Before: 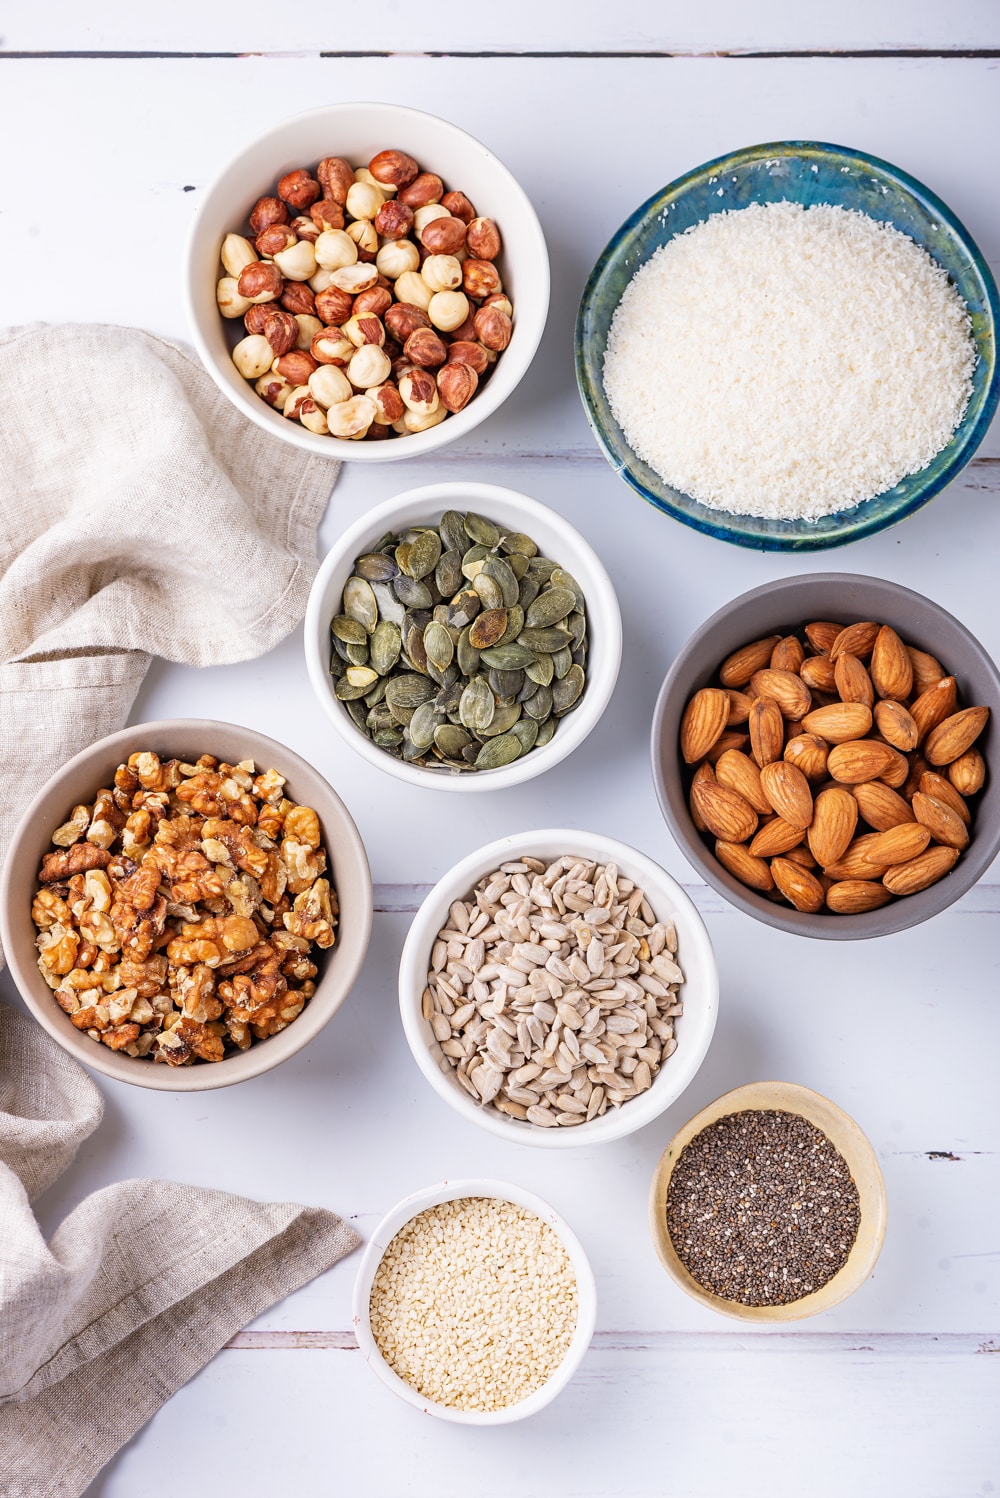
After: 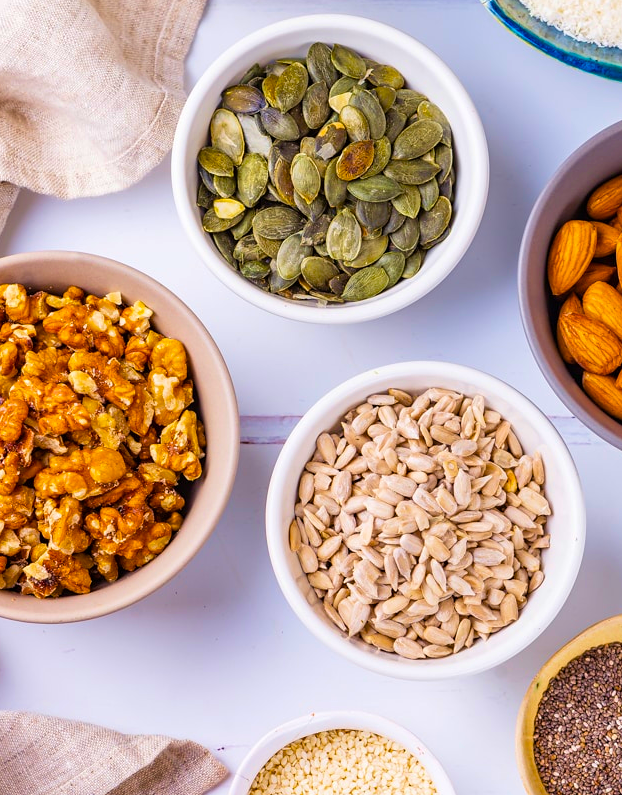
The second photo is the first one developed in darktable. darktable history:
crop: left 13.316%, top 31.255%, right 24.476%, bottom 15.61%
velvia: on, module defaults
color balance rgb: shadows lift › chroma 2.958%, shadows lift › hue 280.9°, linear chroma grading › global chroma 25.606%, perceptual saturation grading › global saturation 31.034%, perceptual brilliance grading › global brilliance 2.855%, perceptual brilliance grading › highlights -2.797%, perceptual brilliance grading › shadows 2.541%, global vibrance 11.242%
